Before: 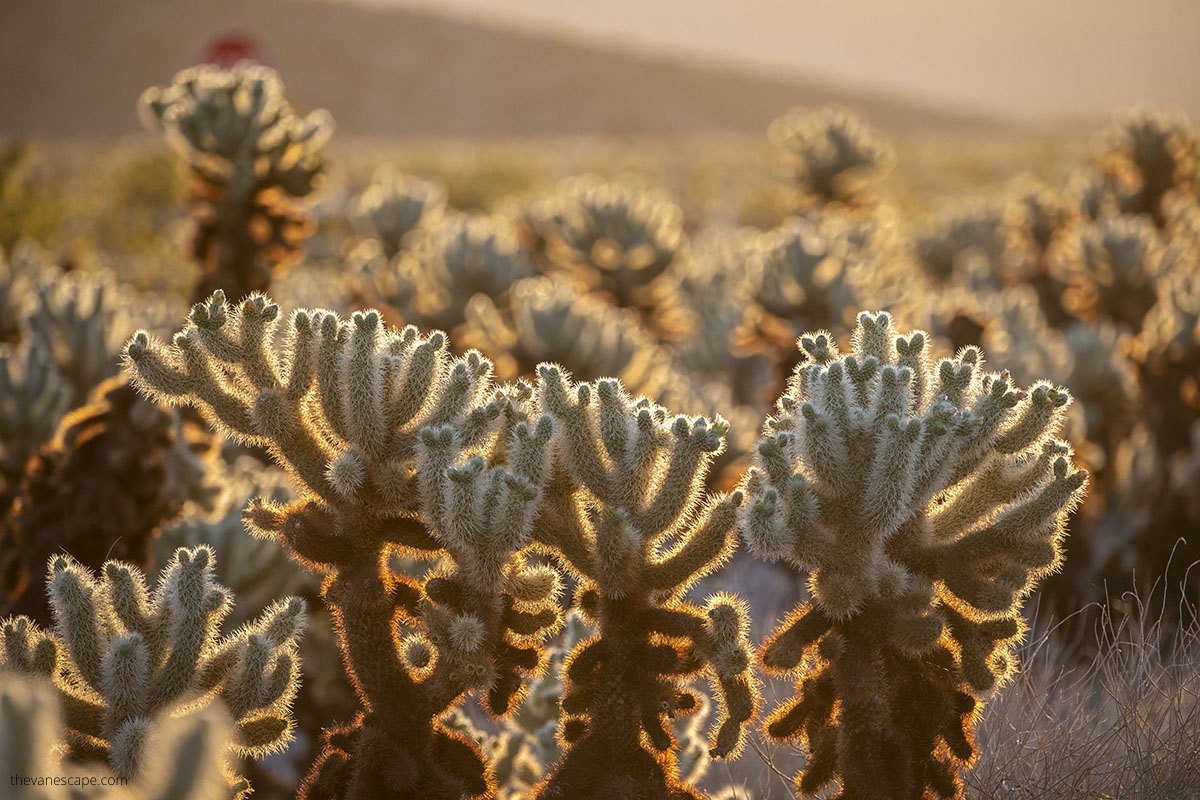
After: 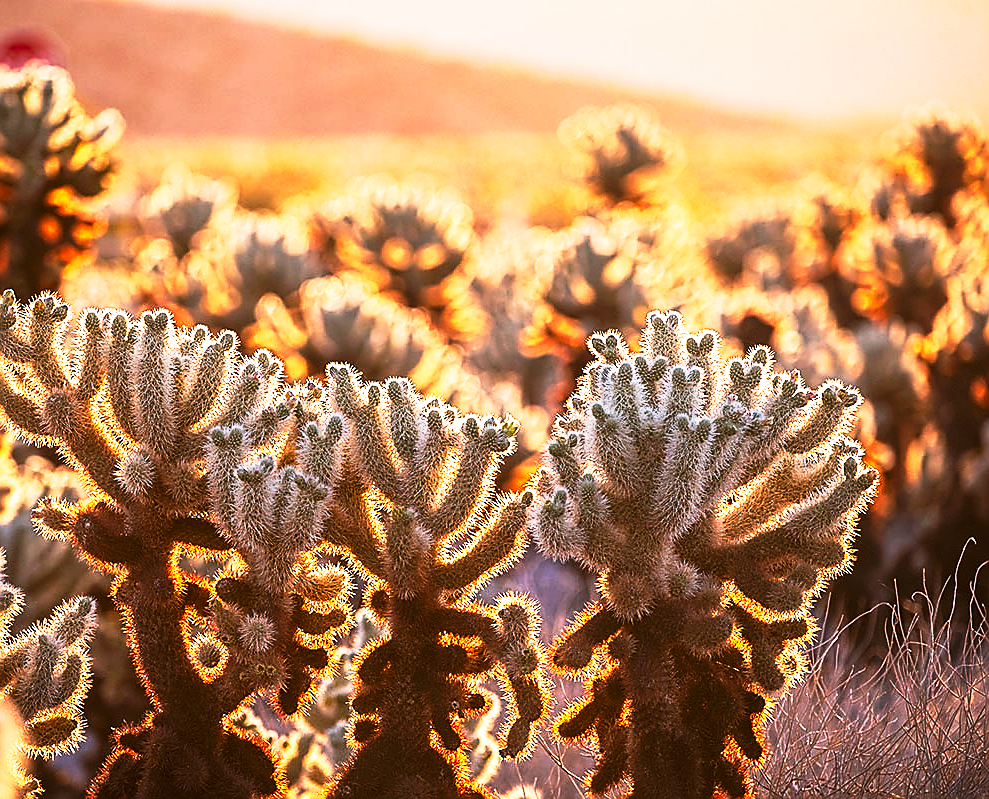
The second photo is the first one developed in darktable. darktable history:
sharpen: radius 1.4, amount 1.25, threshold 0.7
exposure: exposure 0.3 EV, compensate highlight preservation false
crop: left 17.582%, bottom 0.031%
white balance: red 1.05, blue 1.072
tone curve: curves: ch0 [(0, 0) (0.003, 0.007) (0.011, 0.01) (0.025, 0.016) (0.044, 0.025) (0.069, 0.036) (0.1, 0.052) (0.136, 0.073) (0.177, 0.103) (0.224, 0.135) (0.277, 0.177) (0.335, 0.233) (0.399, 0.303) (0.468, 0.376) (0.543, 0.469) (0.623, 0.581) (0.709, 0.723) (0.801, 0.863) (0.898, 0.938) (1, 1)], preserve colors none
base curve: curves: ch0 [(0, 0) (0.579, 0.807) (1, 1)], preserve colors none
